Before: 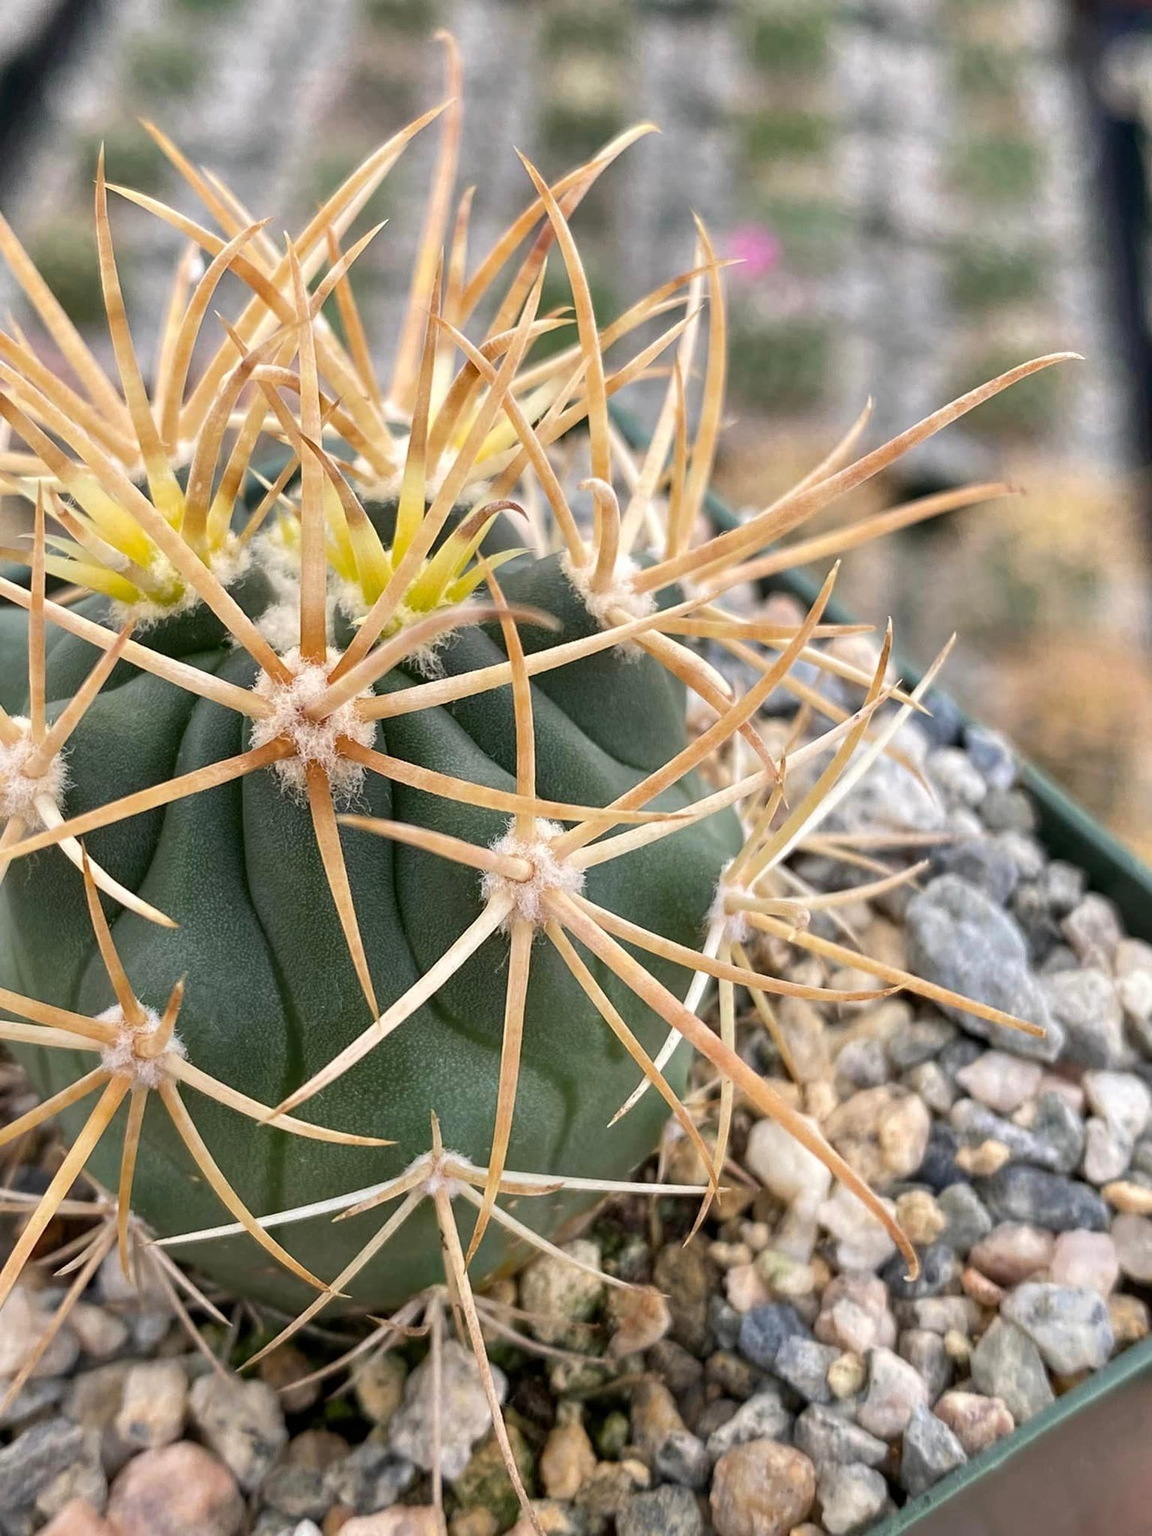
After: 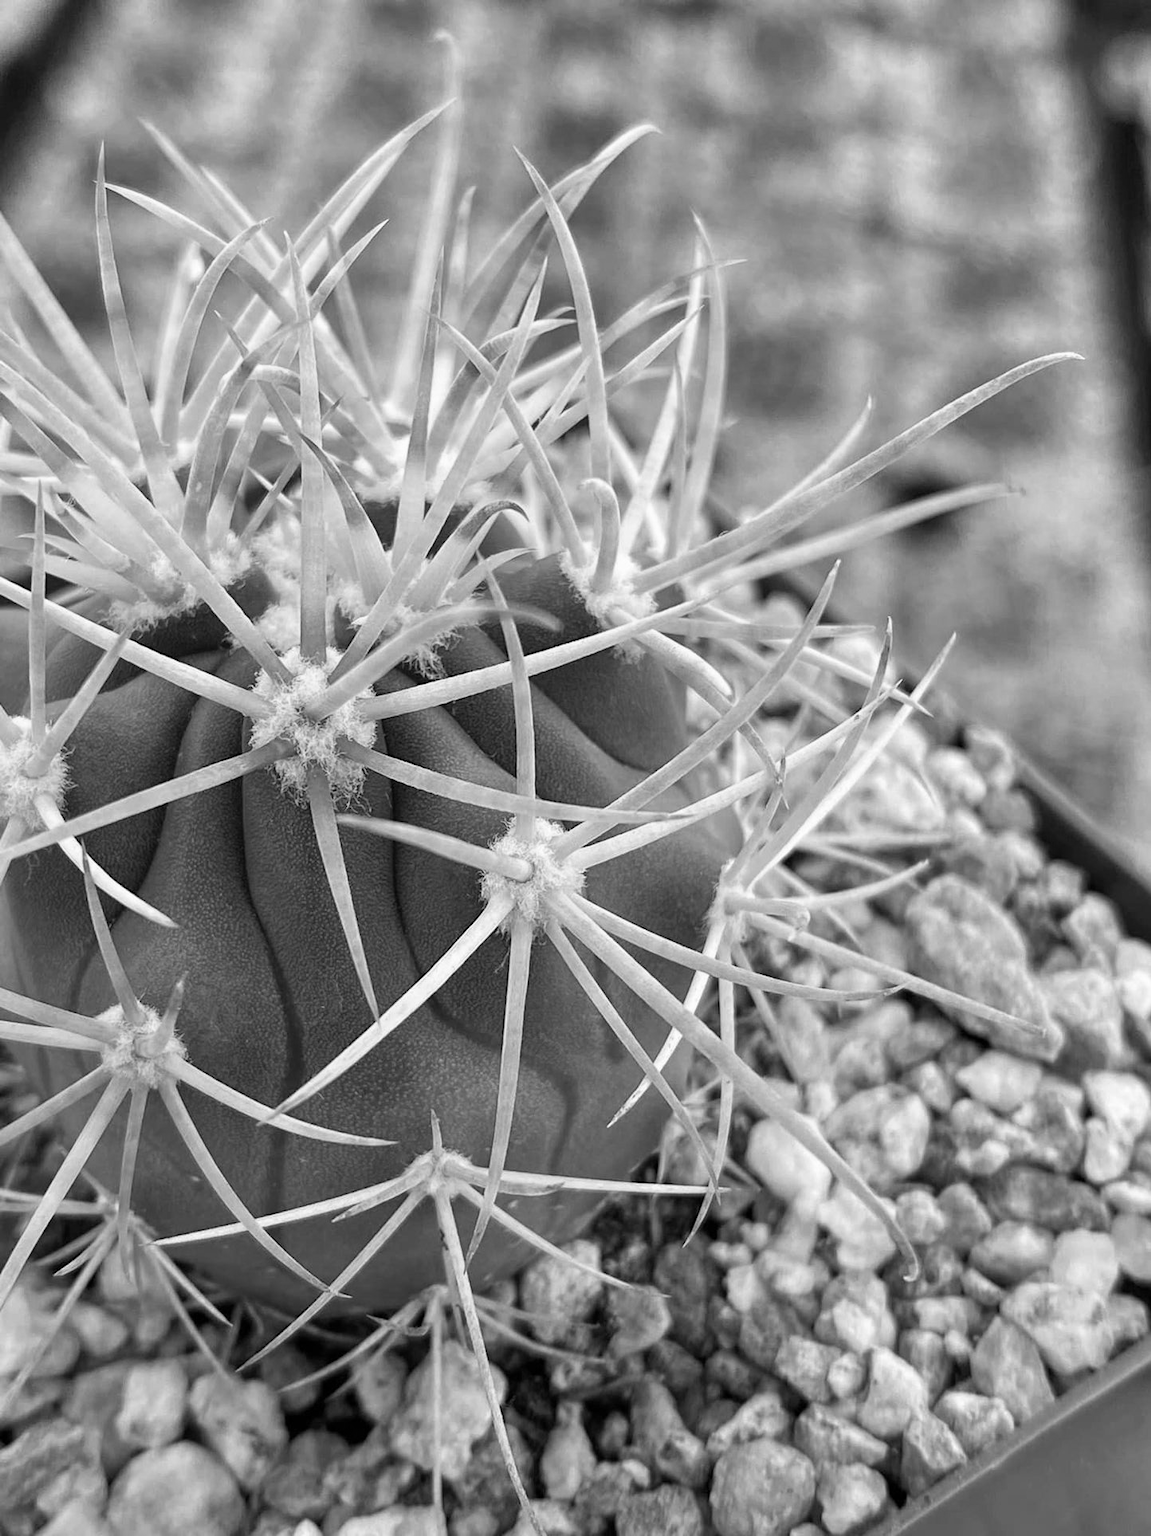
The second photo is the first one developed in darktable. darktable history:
color contrast: green-magenta contrast 0, blue-yellow contrast 0
white balance: red 0.931, blue 1.11
